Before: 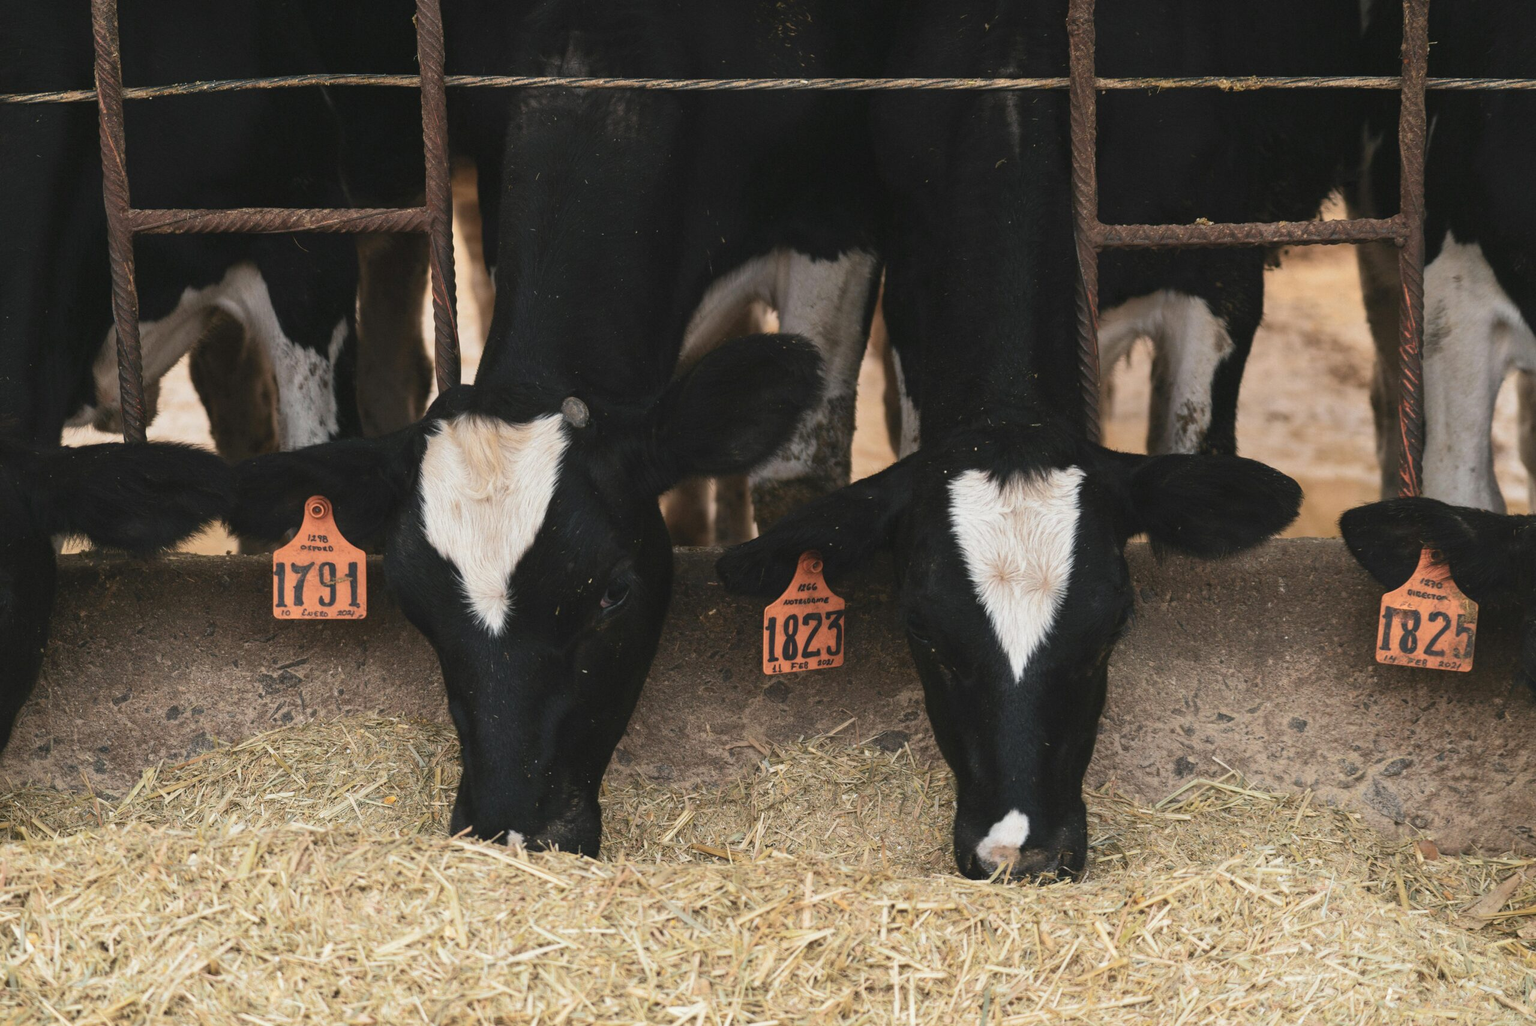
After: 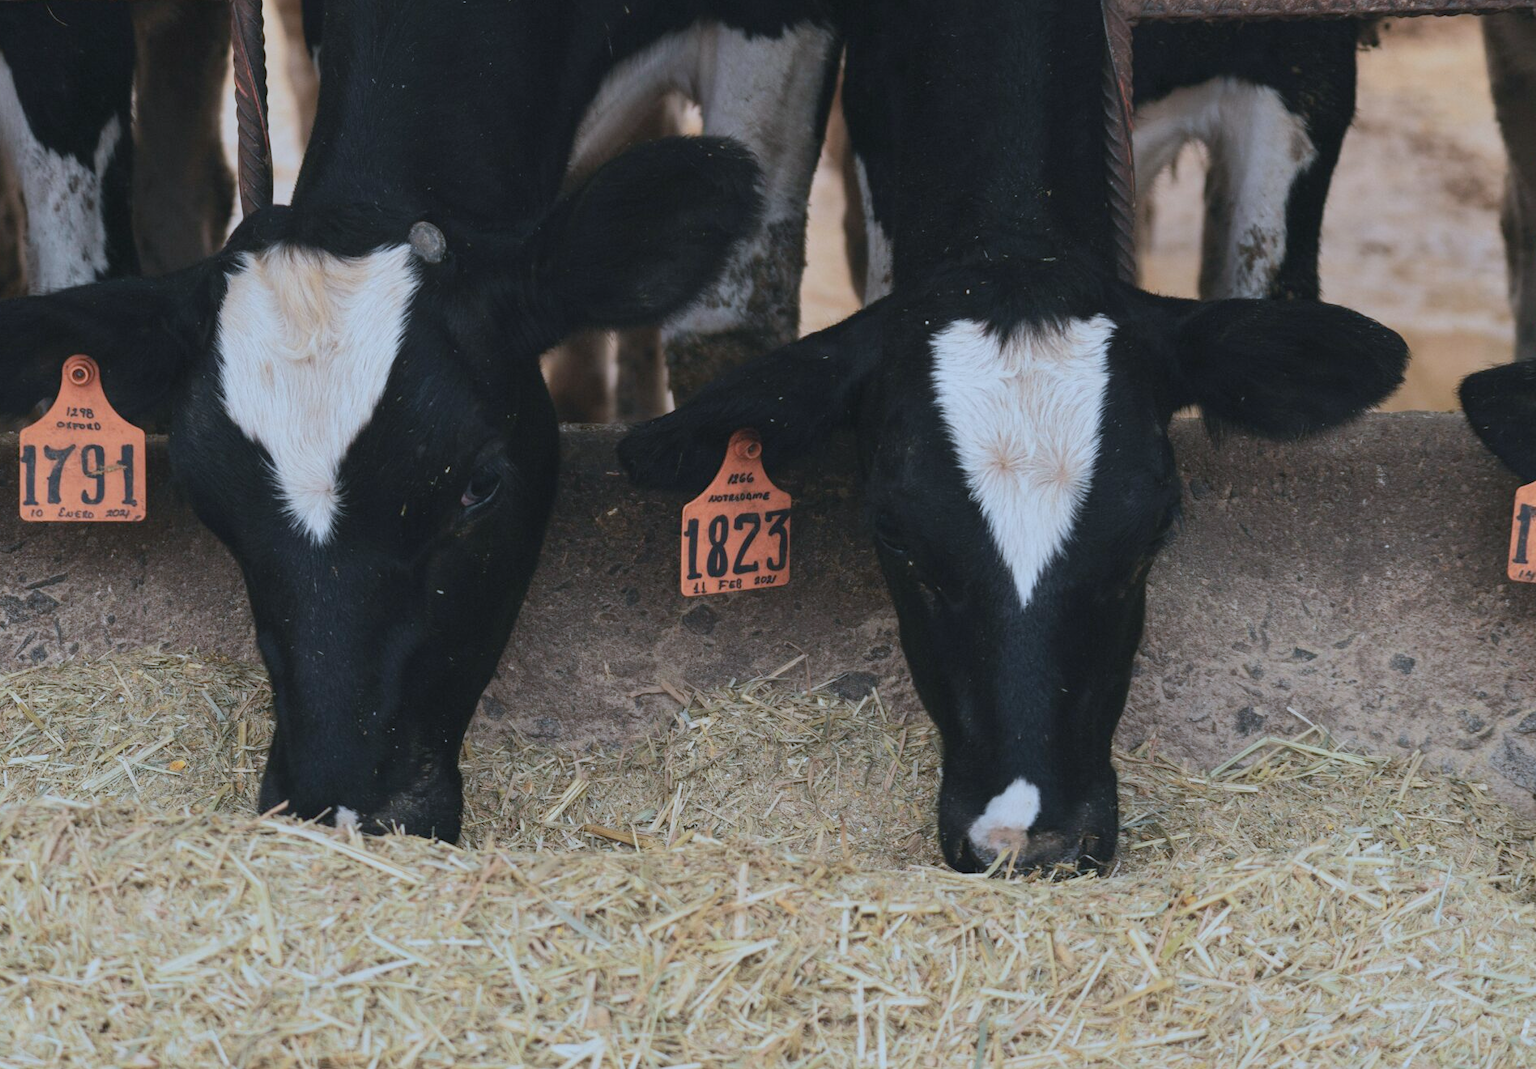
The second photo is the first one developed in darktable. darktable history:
tone equalizer: -8 EV -0.001 EV, -7 EV 0.005 EV, -6 EV -0.045 EV, -5 EV 0.012 EV, -4 EV -0.016 EV, -3 EV 0.015 EV, -2 EV -0.083 EV, -1 EV -0.274 EV, +0 EV -0.57 EV, smoothing diameter 24.79%, edges refinement/feathering 7.05, preserve details guided filter
color calibration: x 0.381, y 0.391, temperature 4086.48 K
crop: left 16.843%, top 22.717%, right 9.031%
